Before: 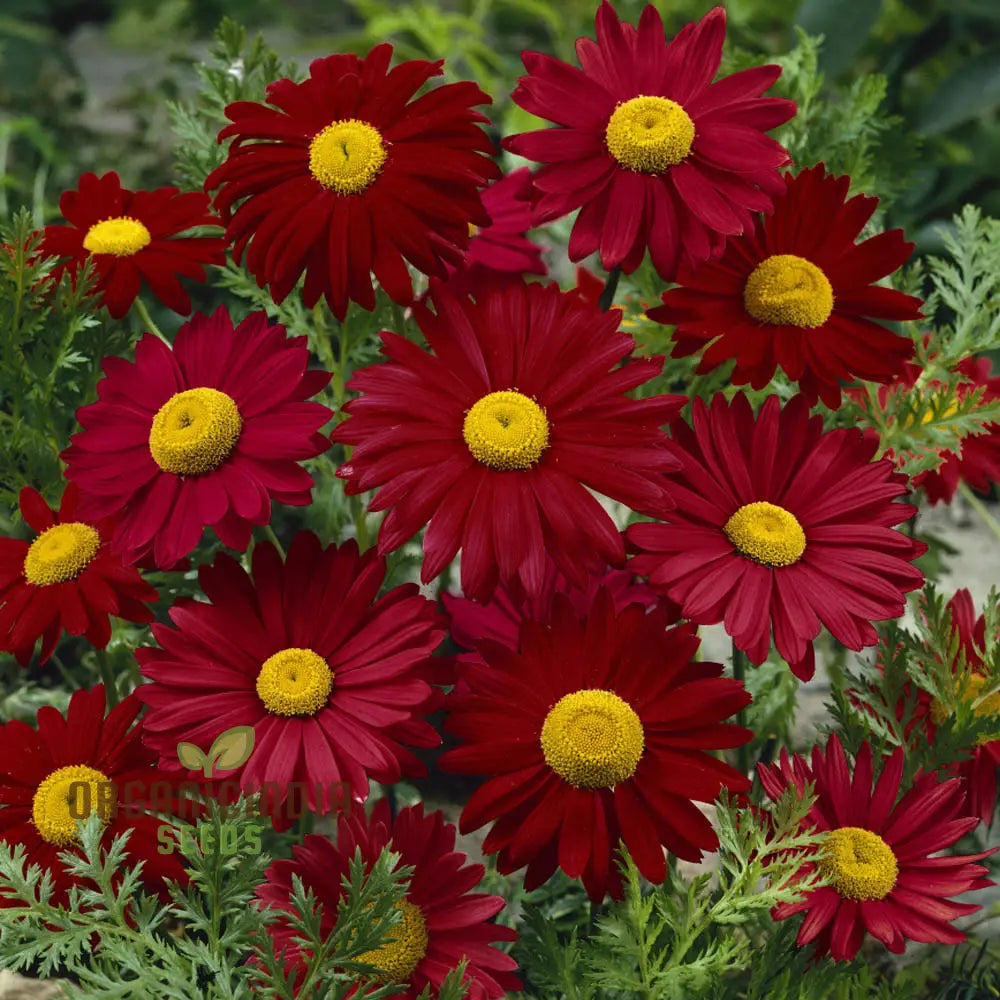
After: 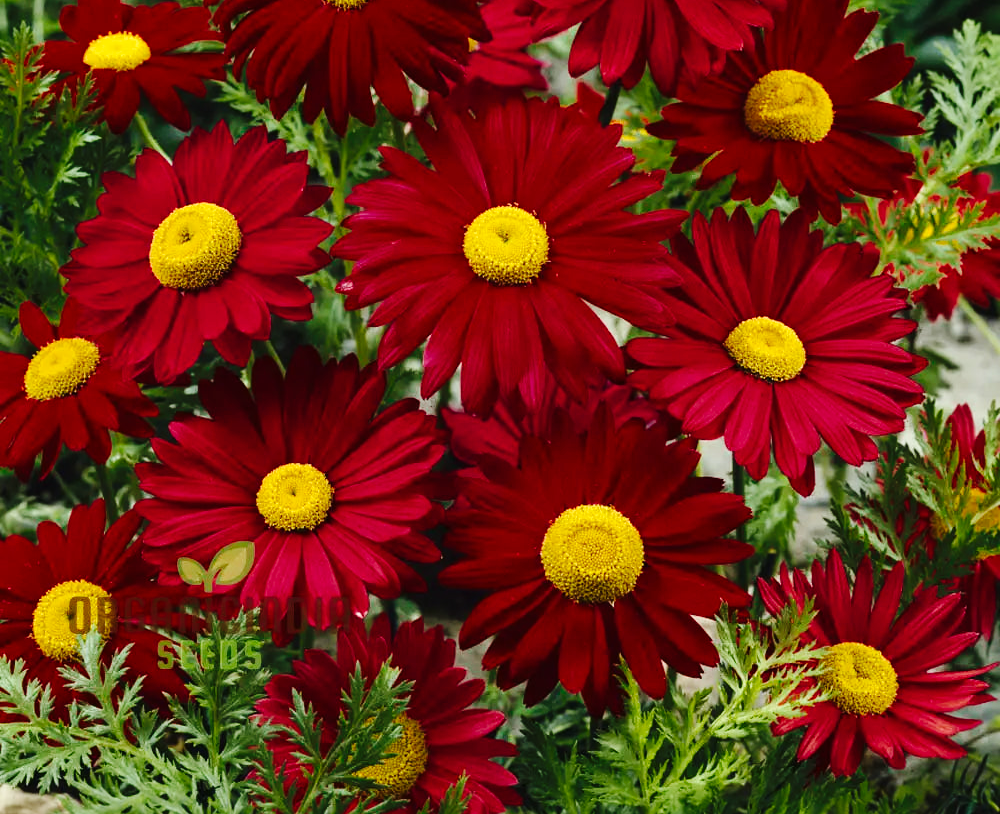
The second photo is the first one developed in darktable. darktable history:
base curve: curves: ch0 [(0, 0) (0.036, 0.025) (0.121, 0.166) (0.206, 0.329) (0.605, 0.79) (1, 1)], preserve colors none
crop and rotate: top 18.507%
